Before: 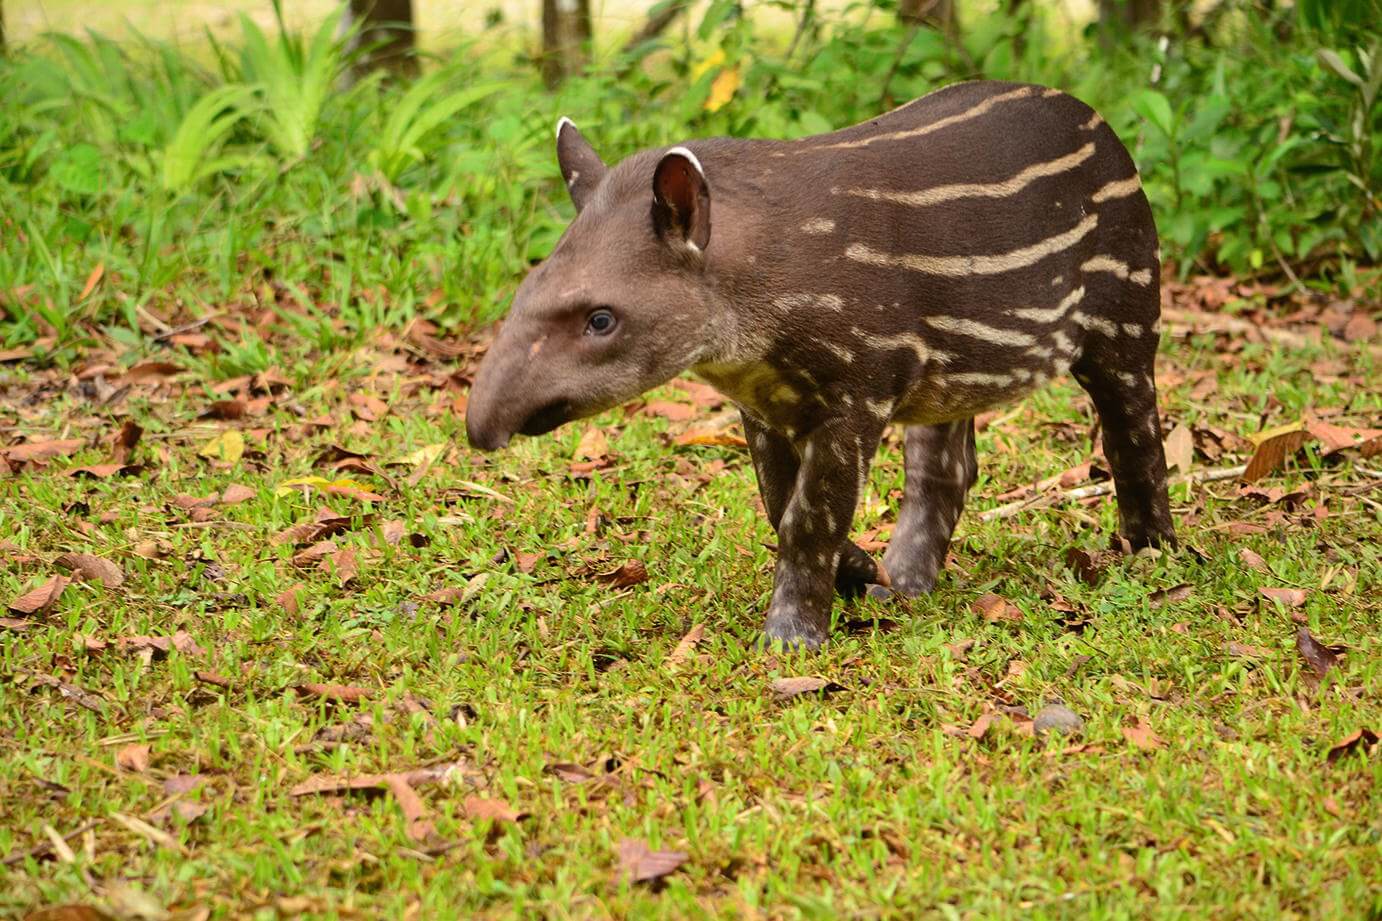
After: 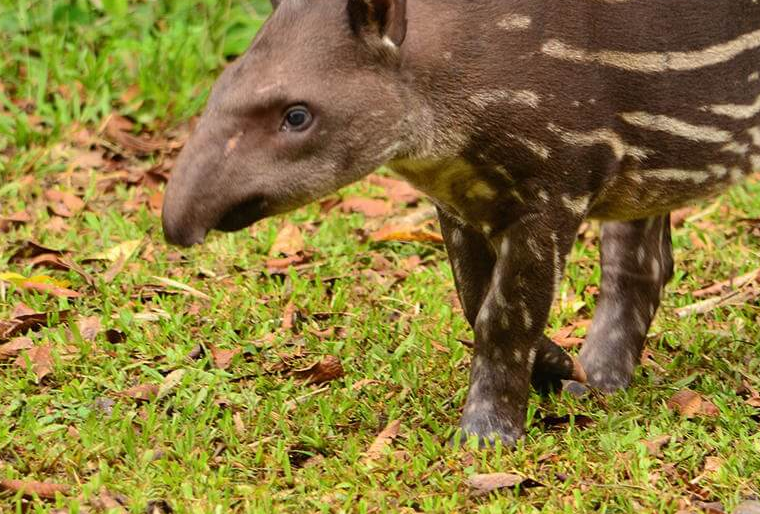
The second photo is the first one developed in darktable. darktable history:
crop and rotate: left 22.104%, top 22.202%, right 22.886%, bottom 21.907%
